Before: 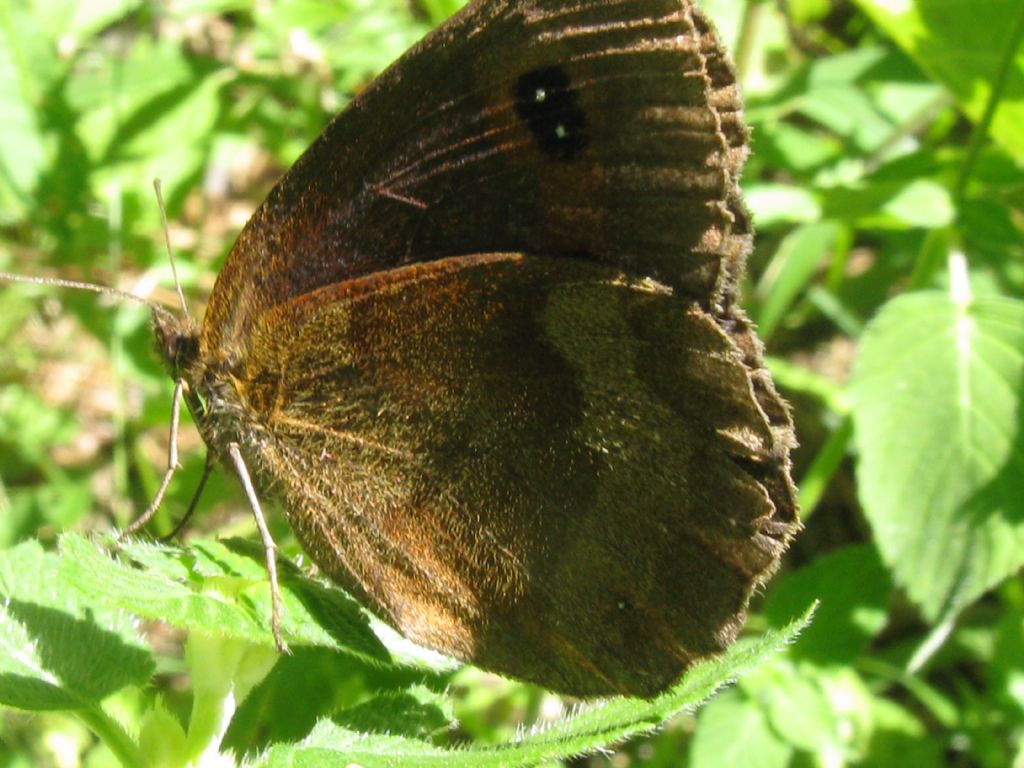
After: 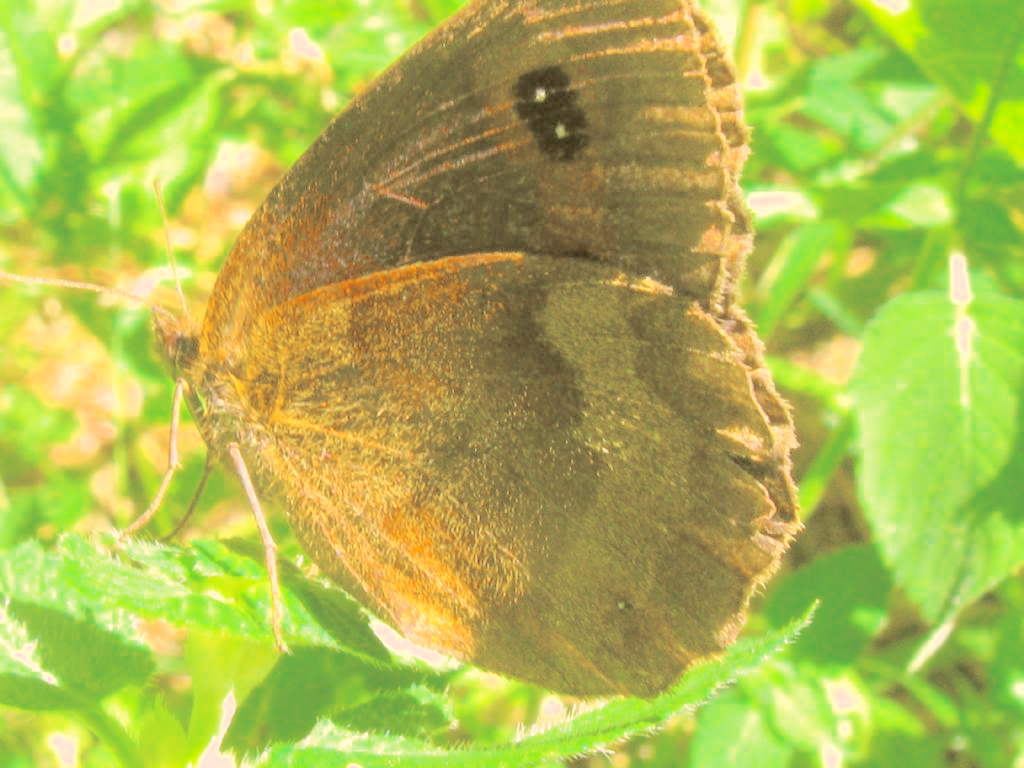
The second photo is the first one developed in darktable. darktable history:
color balance rgb: highlights gain › chroma 0.204%, highlights gain › hue 330.44°, linear chroma grading › global chroma 15.537%, perceptual saturation grading › global saturation 30.778%, global vibrance 5.786%
color correction: highlights a* 8.81, highlights b* 15.52, shadows a* -0.422, shadows b* 26.49
color zones: curves: ch0 [(0, 0.5) (0.125, 0.4) (0.25, 0.5) (0.375, 0.4) (0.5, 0.4) (0.625, 0.35) (0.75, 0.35) (0.875, 0.5)]; ch1 [(0, 0.35) (0.125, 0.45) (0.25, 0.35) (0.375, 0.35) (0.5, 0.35) (0.625, 0.35) (0.75, 0.45) (0.875, 0.35)]; ch2 [(0, 0.6) (0.125, 0.5) (0.25, 0.5) (0.375, 0.6) (0.5, 0.6) (0.625, 0.5) (0.75, 0.5) (0.875, 0.5)]
exposure: black level correction 0.002, compensate highlight preservation false
contrast brightness saturation: brightness 0.981
